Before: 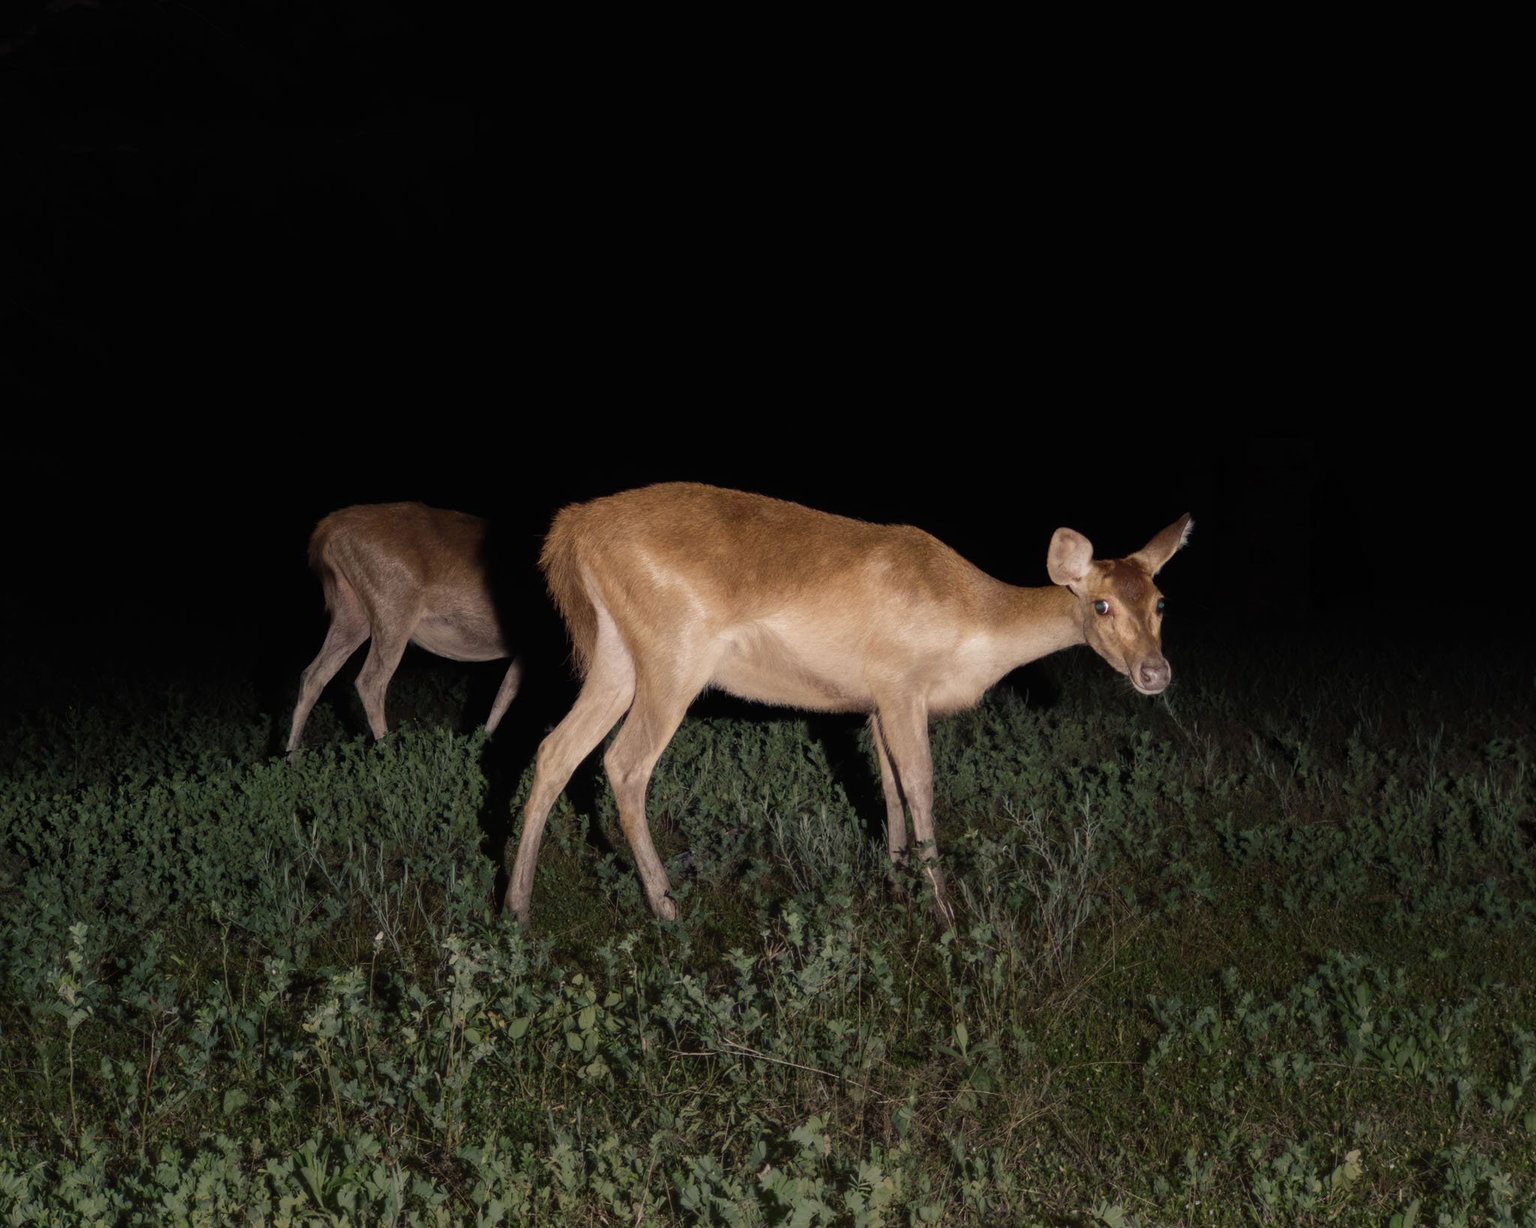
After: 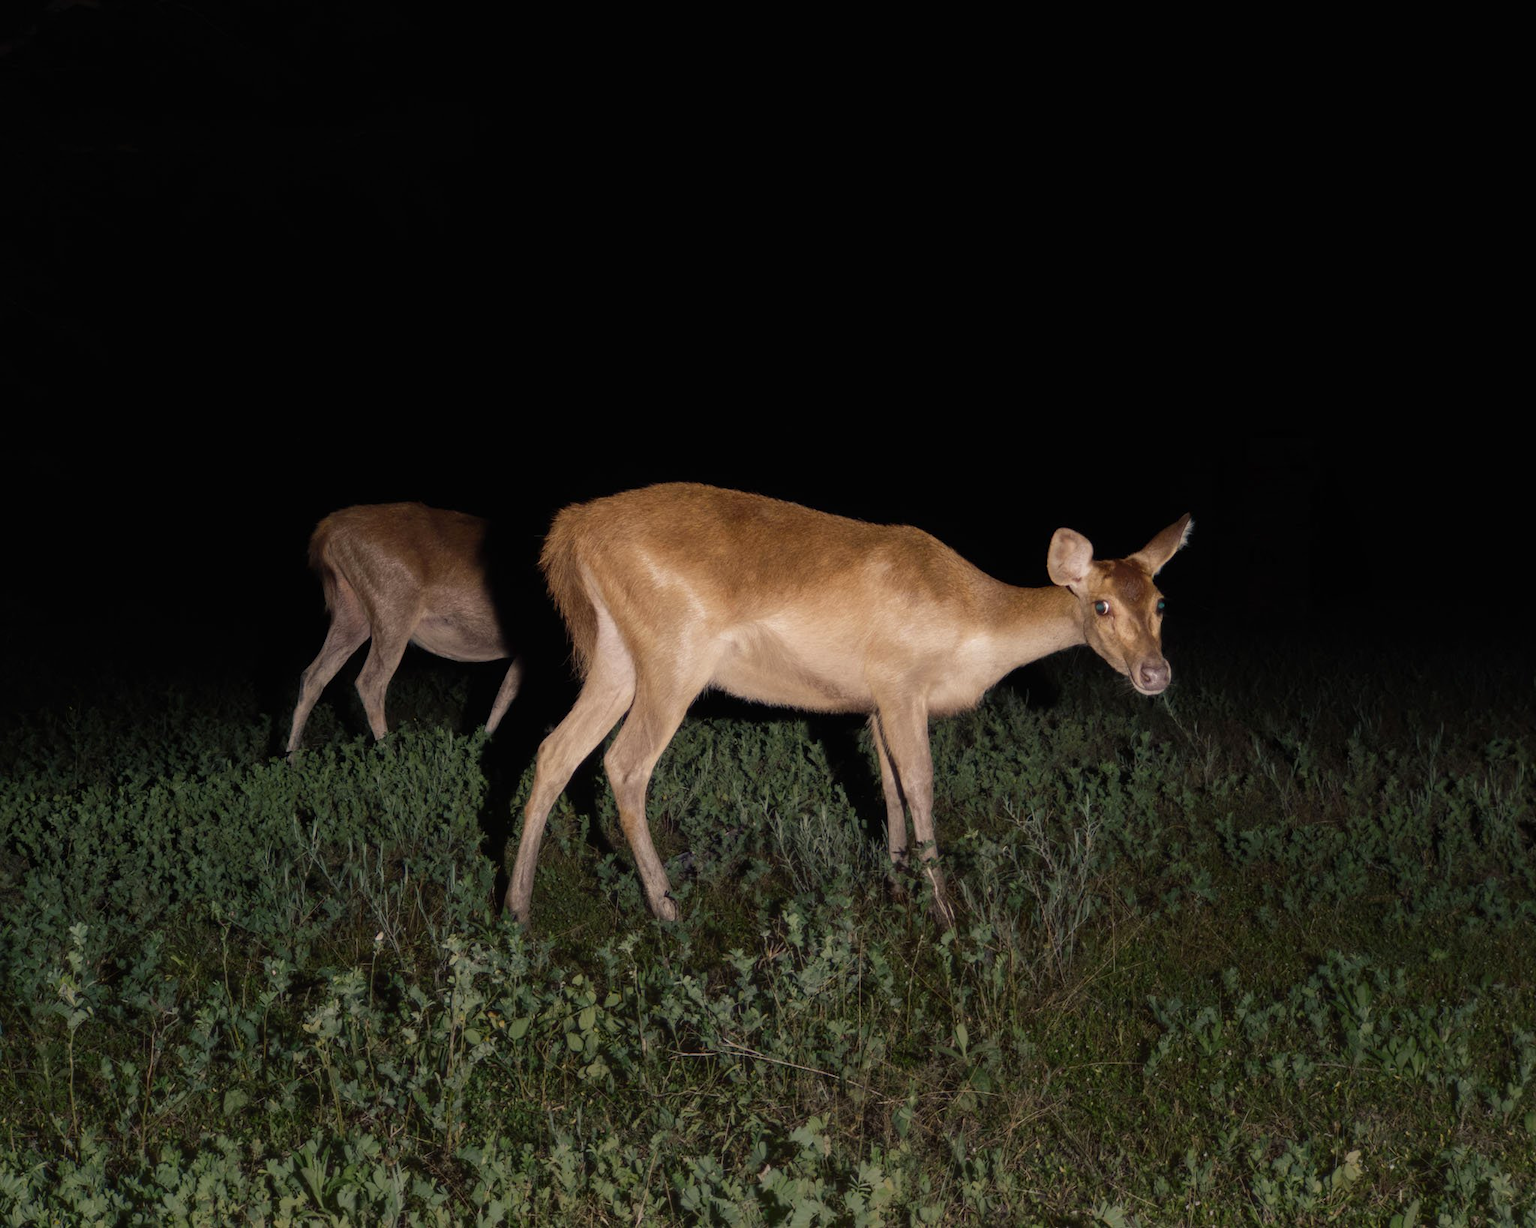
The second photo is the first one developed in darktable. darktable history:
color balance rgb: perceptual saturation grading › global saturation 0.811%, global vibrance 20%
